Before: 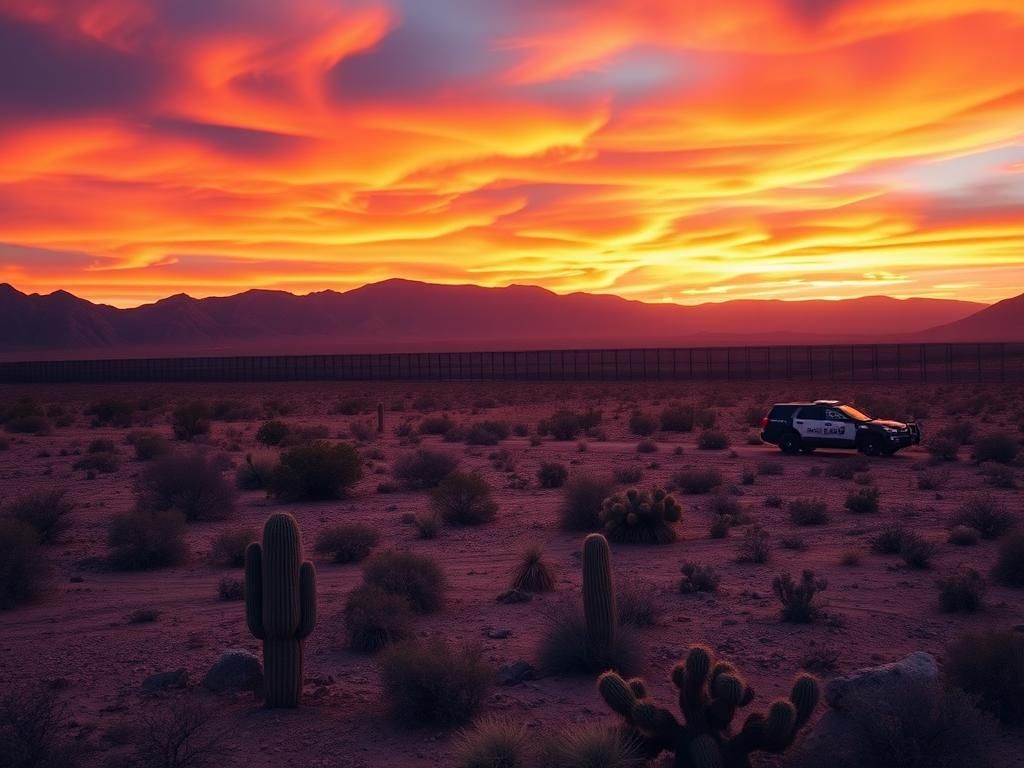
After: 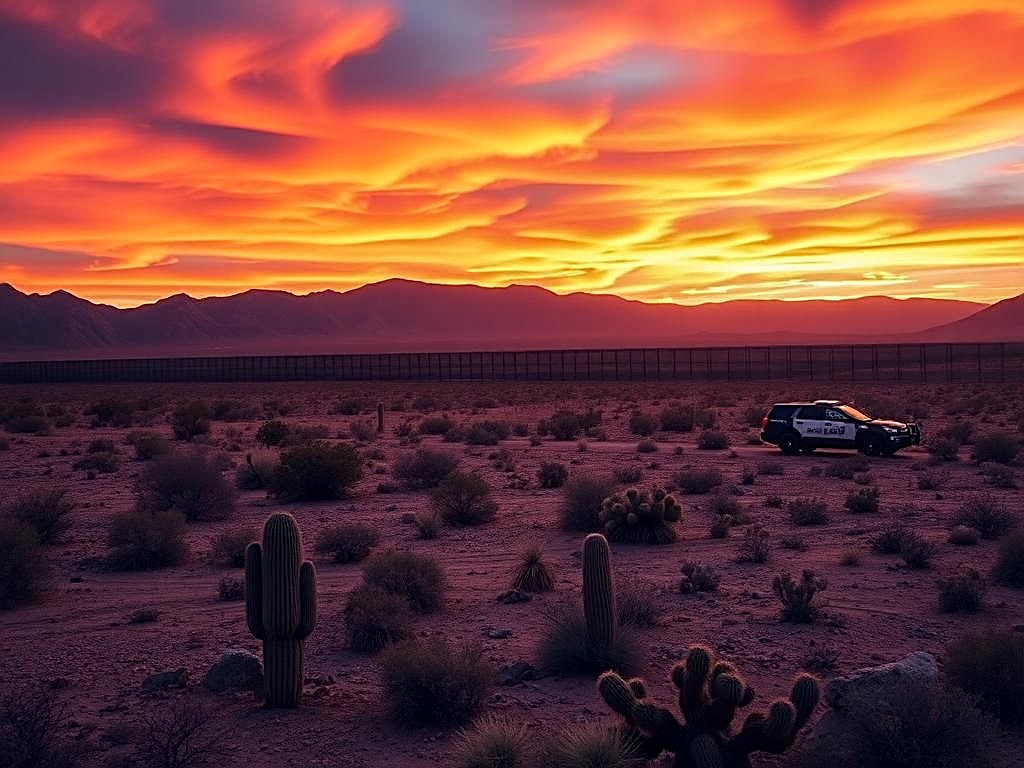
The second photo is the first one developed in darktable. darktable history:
local contrast: on, module defaults
sharpen: amount 1.001
